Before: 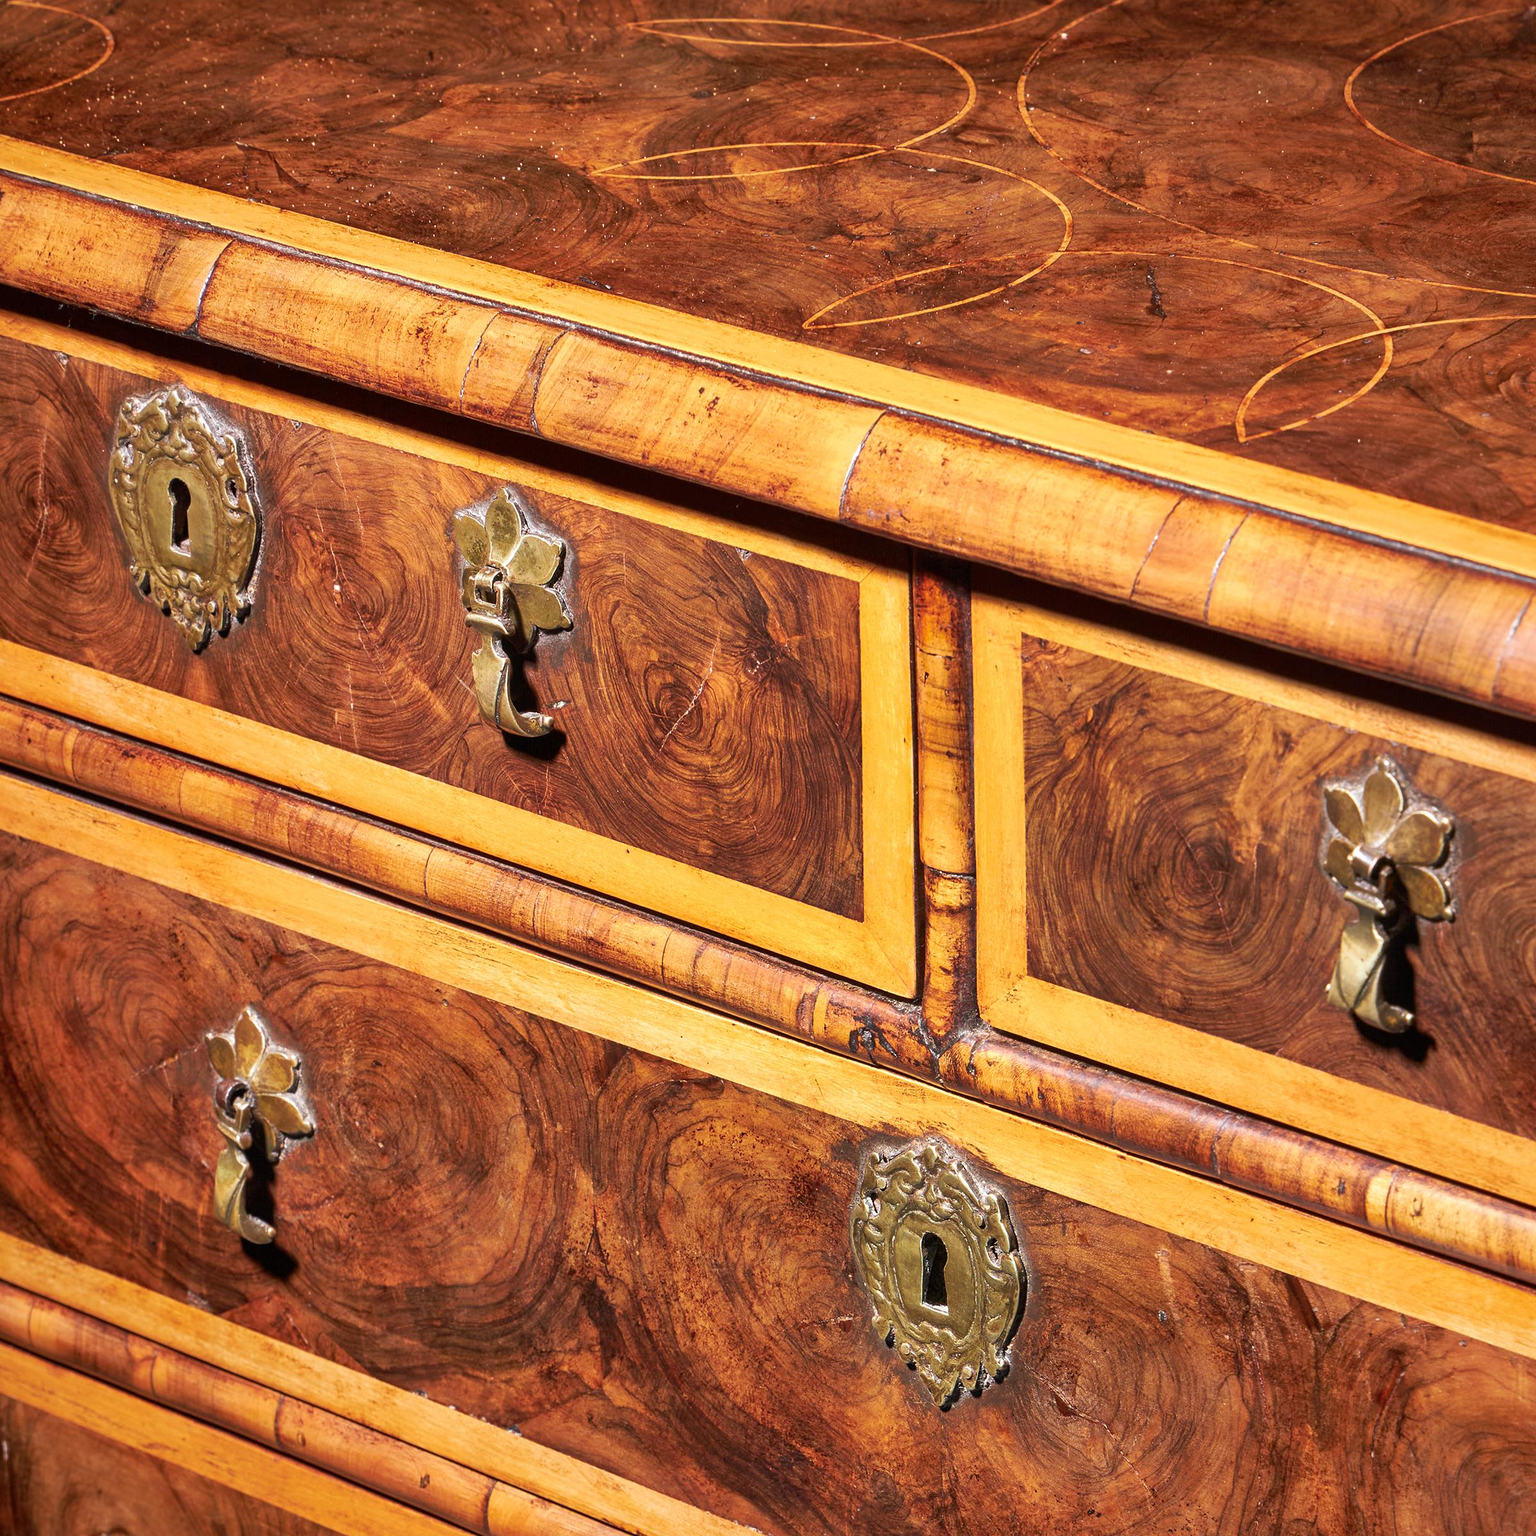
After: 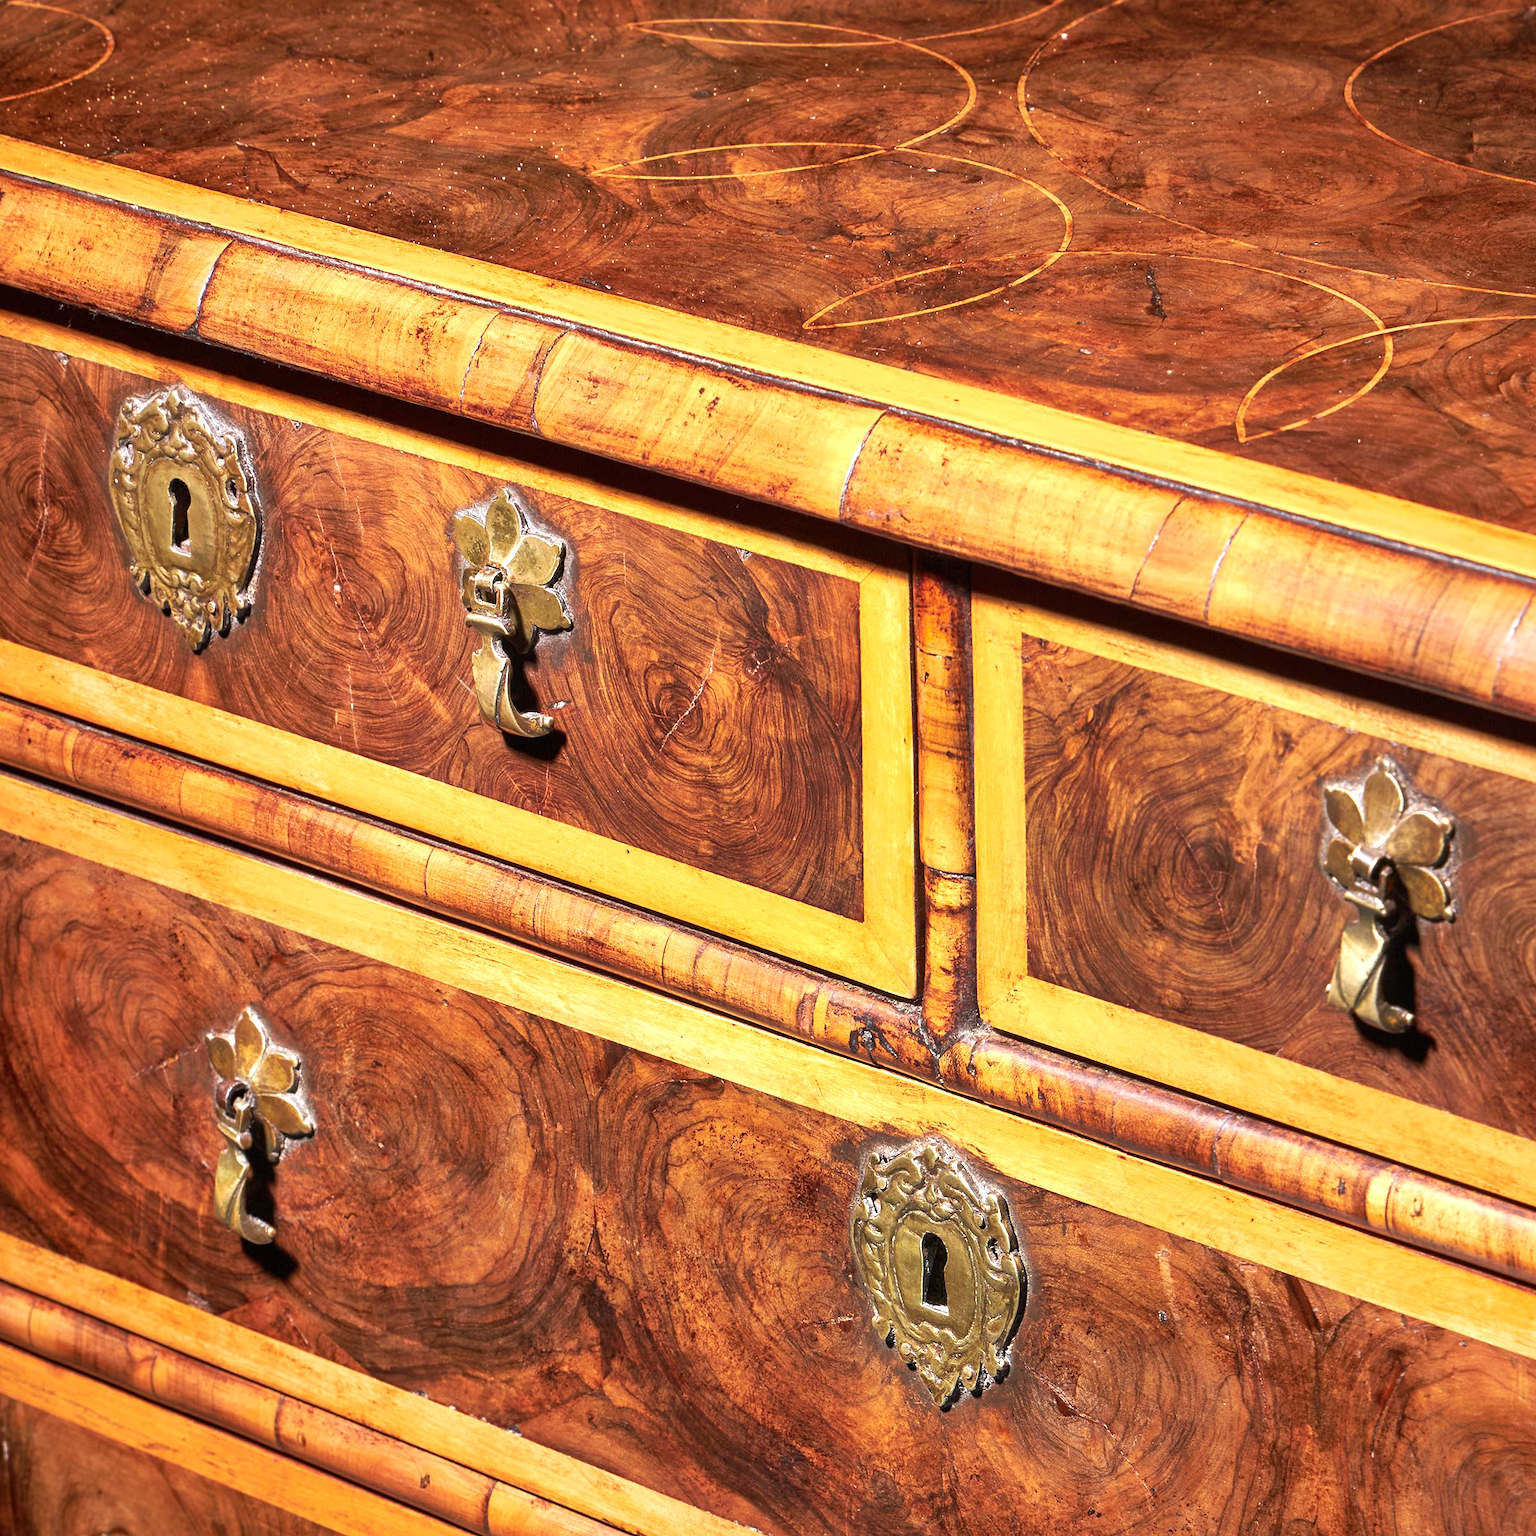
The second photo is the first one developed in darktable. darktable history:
tone equalizer: -8 EV -0.384 EV, -7 EV -0.368 EV, -6 EV -0.368 EV, -5 EV -0.216 EV, -3 EV 0.226 EV, -2 EV 0.311 EV, -1 EV 0.413 EV, +0 EV 0.417 EV, smoothing diameter 24.78%, edges refinement/feathering 7.63, preserve details guided filter
